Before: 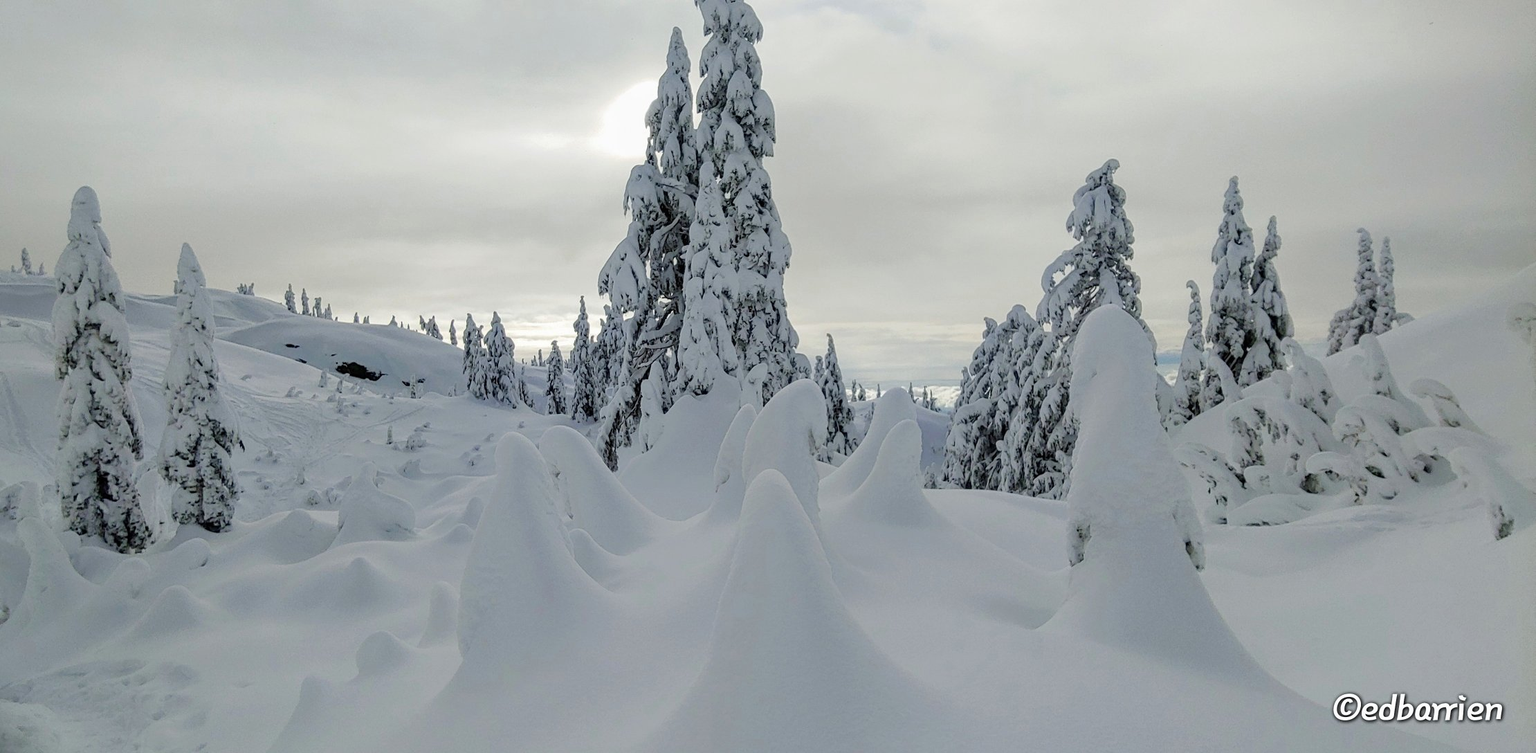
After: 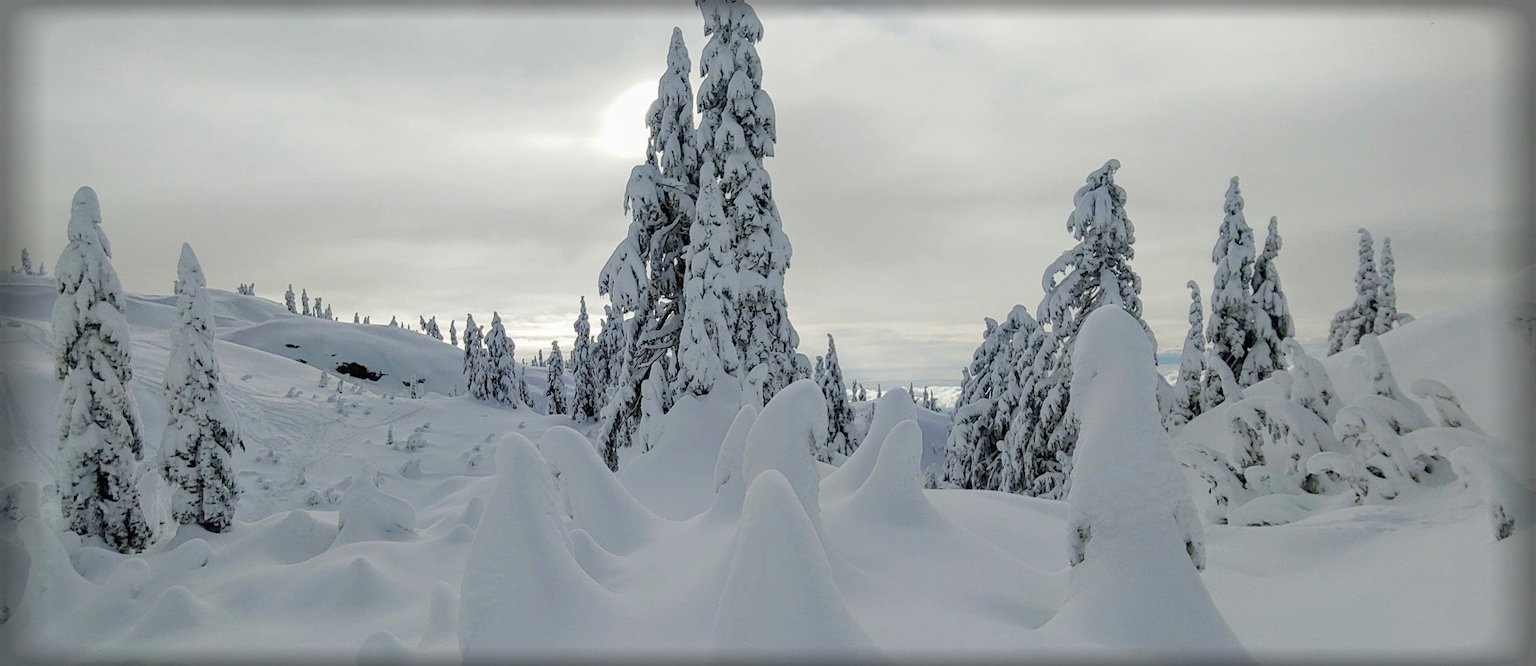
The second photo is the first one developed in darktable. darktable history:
crop and rotate: top 0%, bottom 11.451%
vignetting: fall-off start 93.8%, fall-off radius 5.51%, brightness -0.588, saturation -0.119, automatic ratio true, width/height ratio 1.33, shape 0.05
